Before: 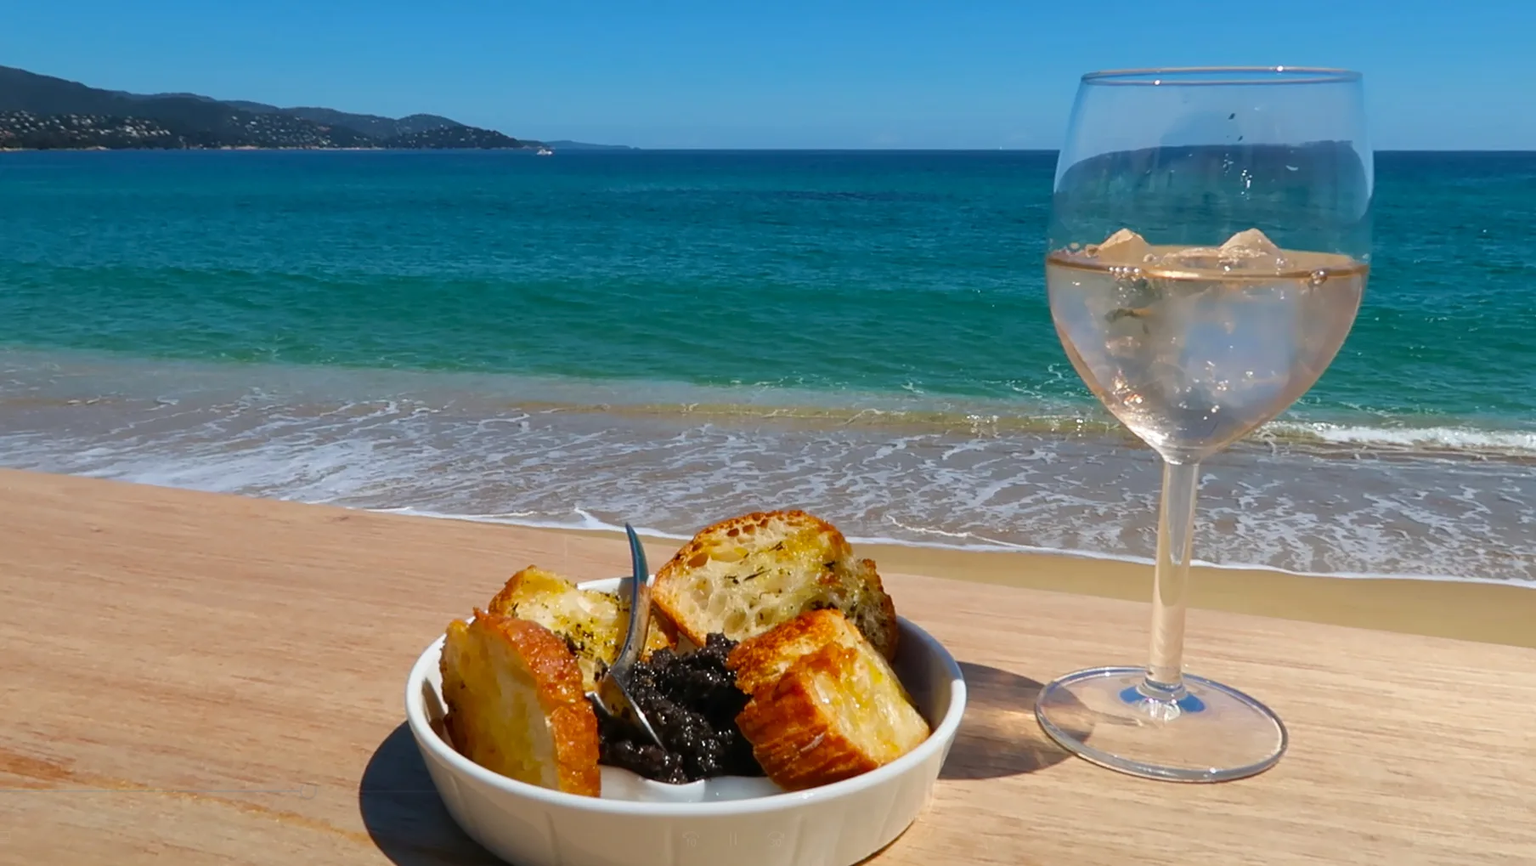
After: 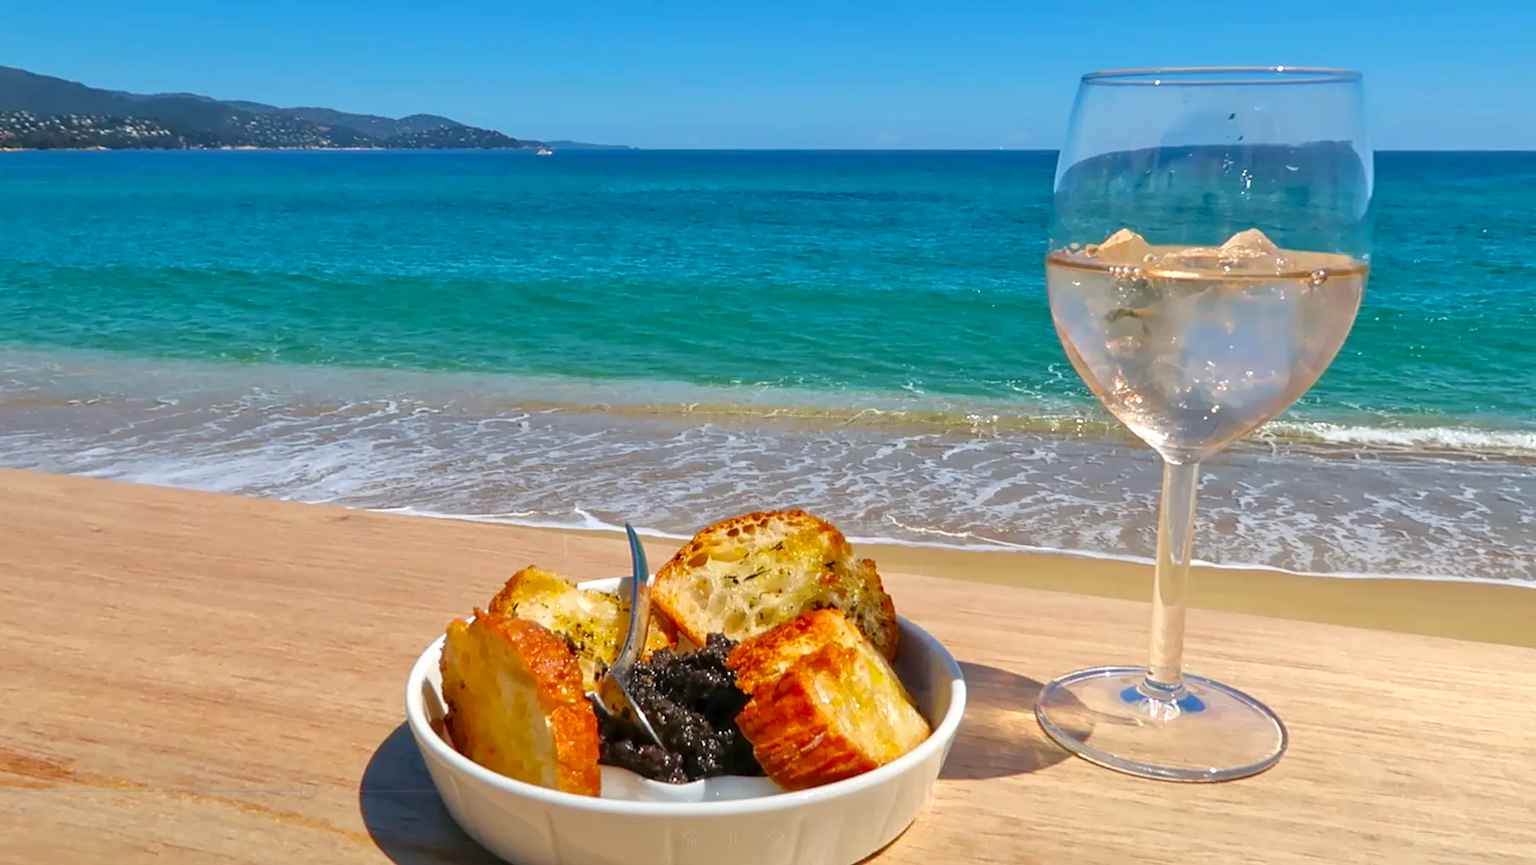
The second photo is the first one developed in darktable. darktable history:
exposure: exposure 1.223 EV, compensate highlight preservation false
tone equalizer: -8 EV -0.002 EV, -7 EV 0.005 EV, -6 EV -0.008 EV, -5 EV 0.007 EV, -4 EV -0.042 EV, -3 EV -0.233 EV, -2 EV -0.662 EV, -1 EV -0.983 EV, +0 EV -0.969 EV, smoothing diameter 2%, edges refinement/feathering 20, mask exposure compensation -1.57 EV, filter diffusion 5
color correction: highlights a* 0.816, highlights b* 2.78, saturation 1.1
local contrast: highlights 100%, shadows 100%, detail 120%, midtone range 0.2
